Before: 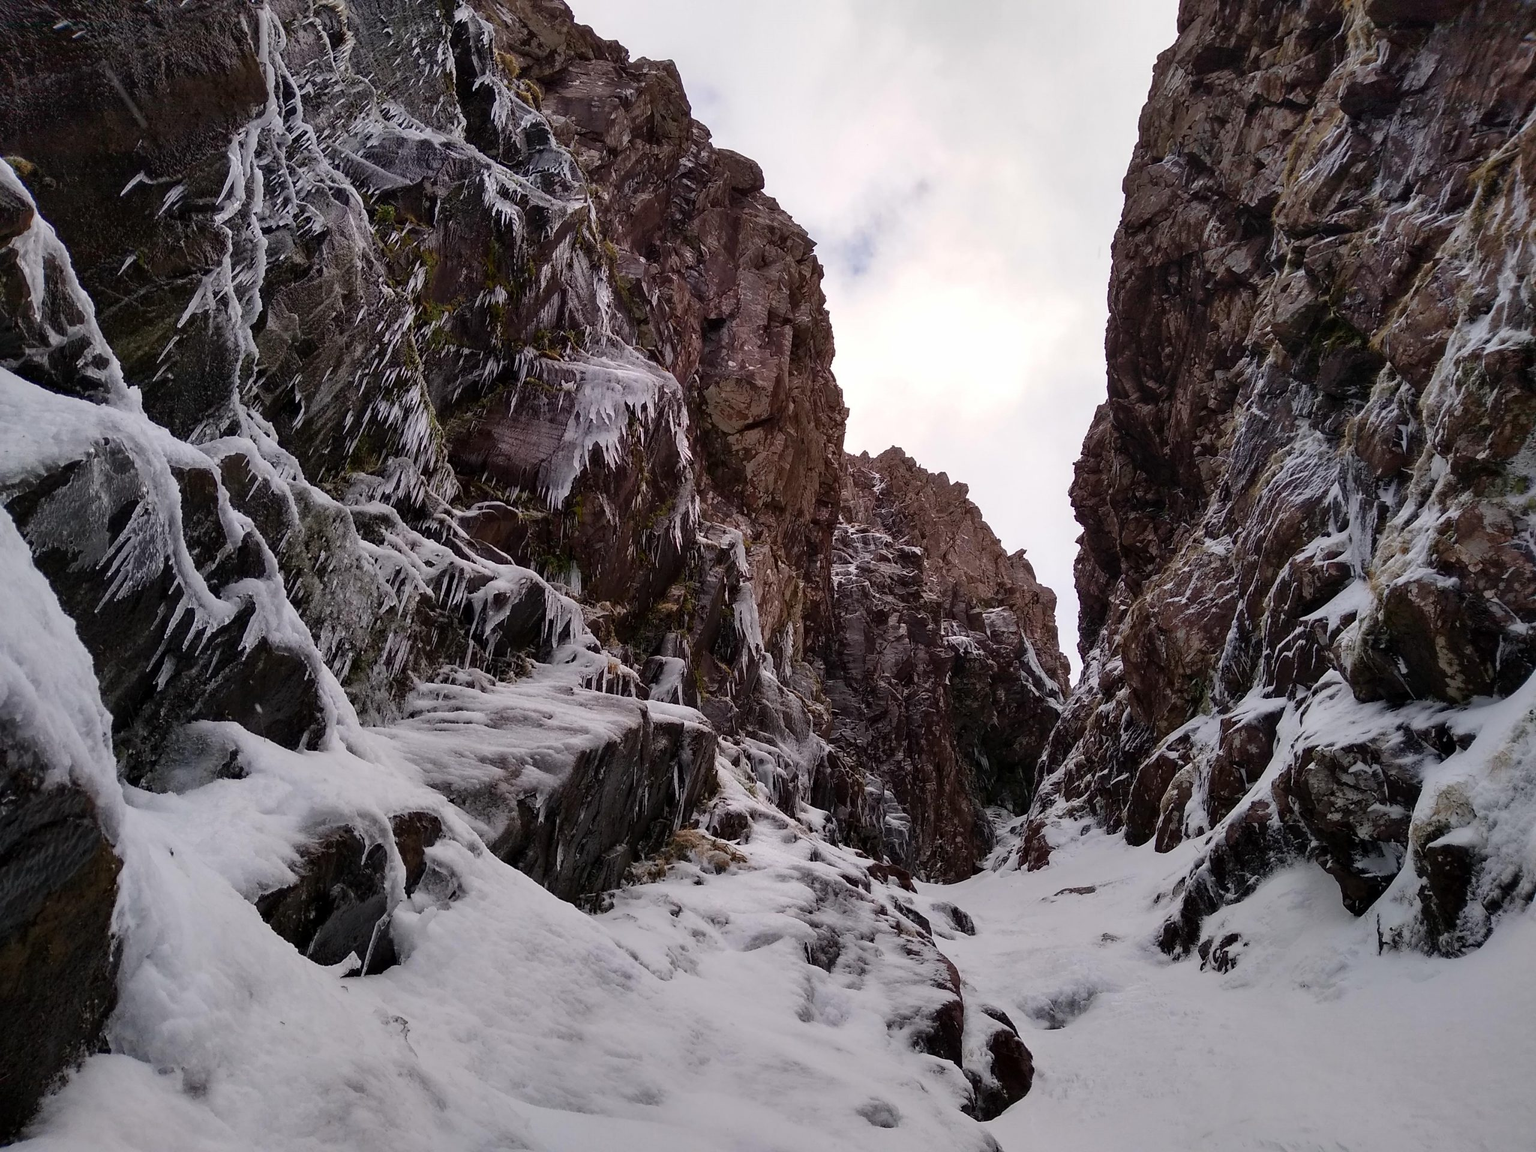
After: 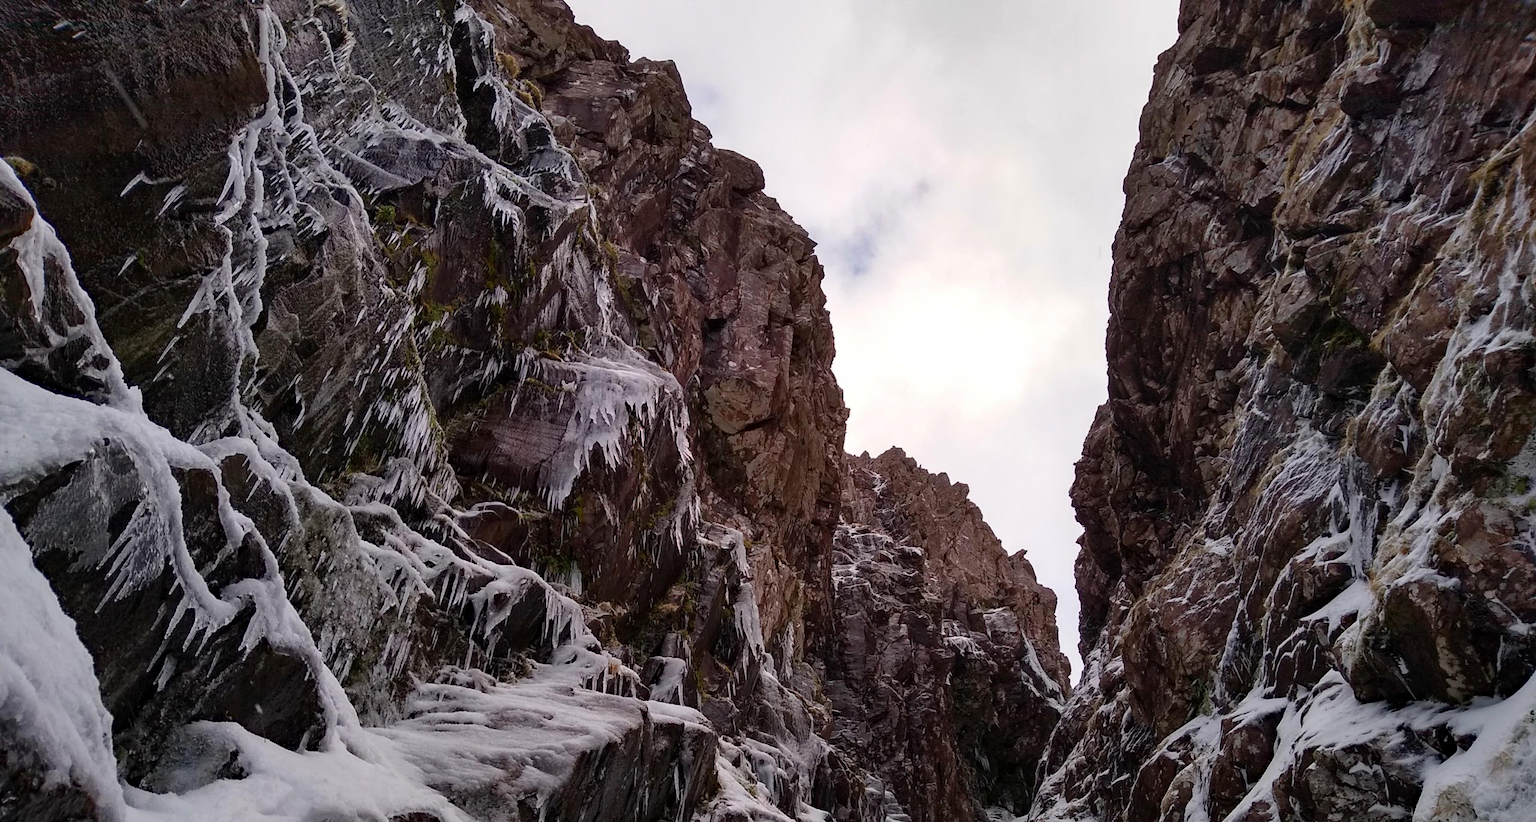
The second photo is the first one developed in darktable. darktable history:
crop: bottom 28.576%
haze removal: compatibility mode true, adaptive false
